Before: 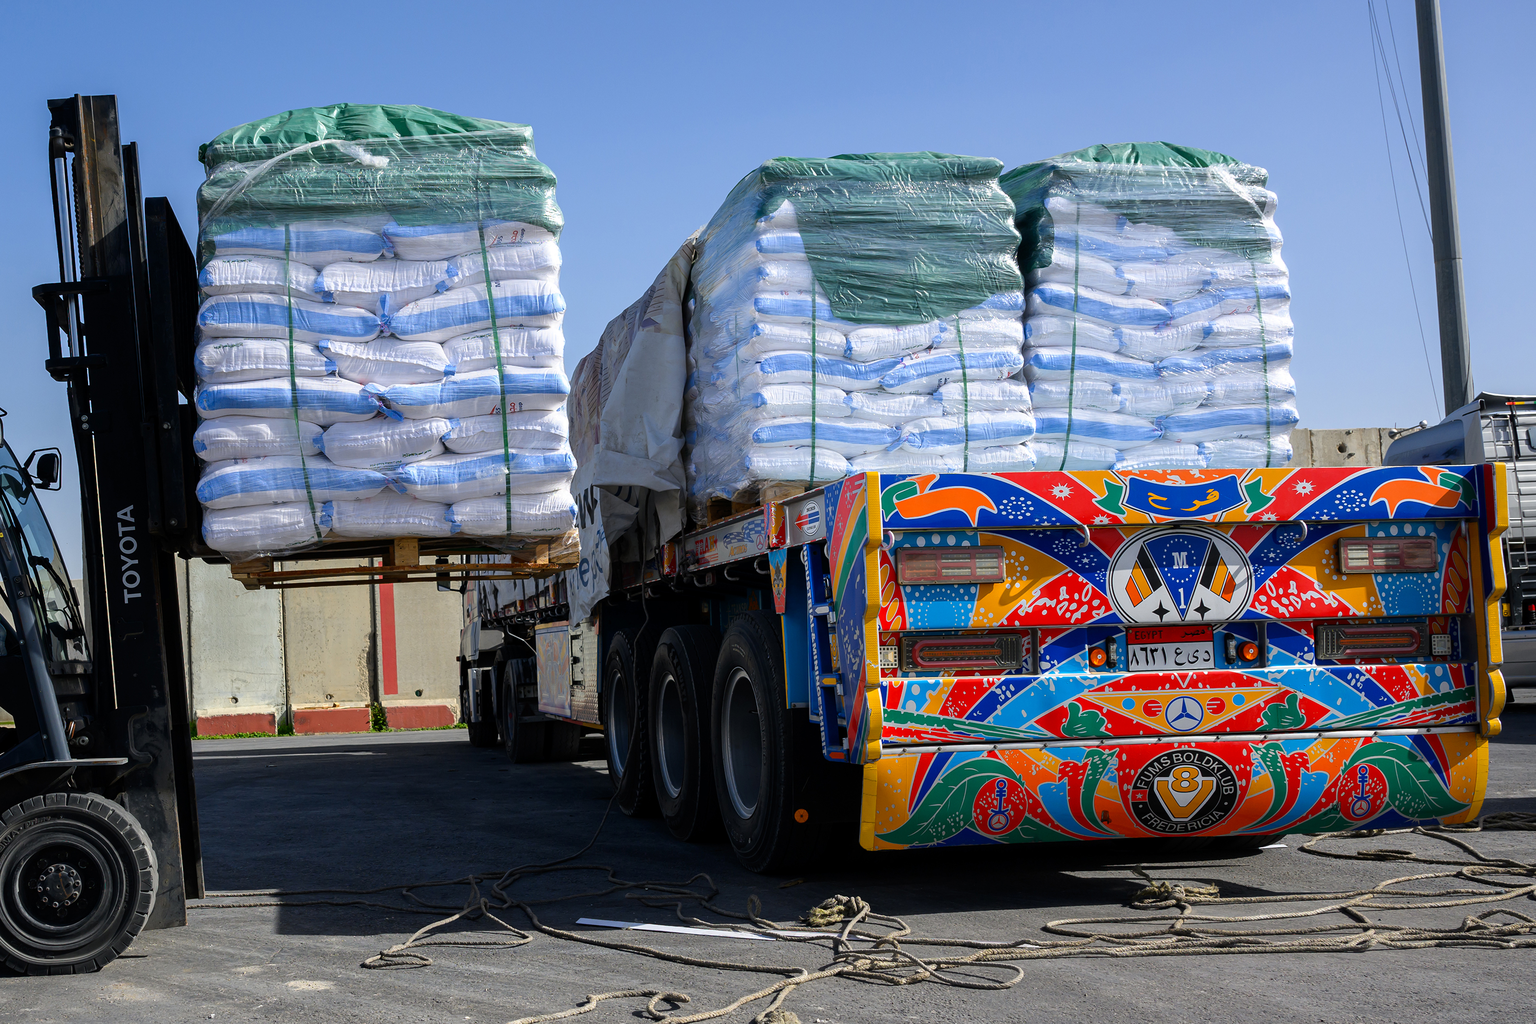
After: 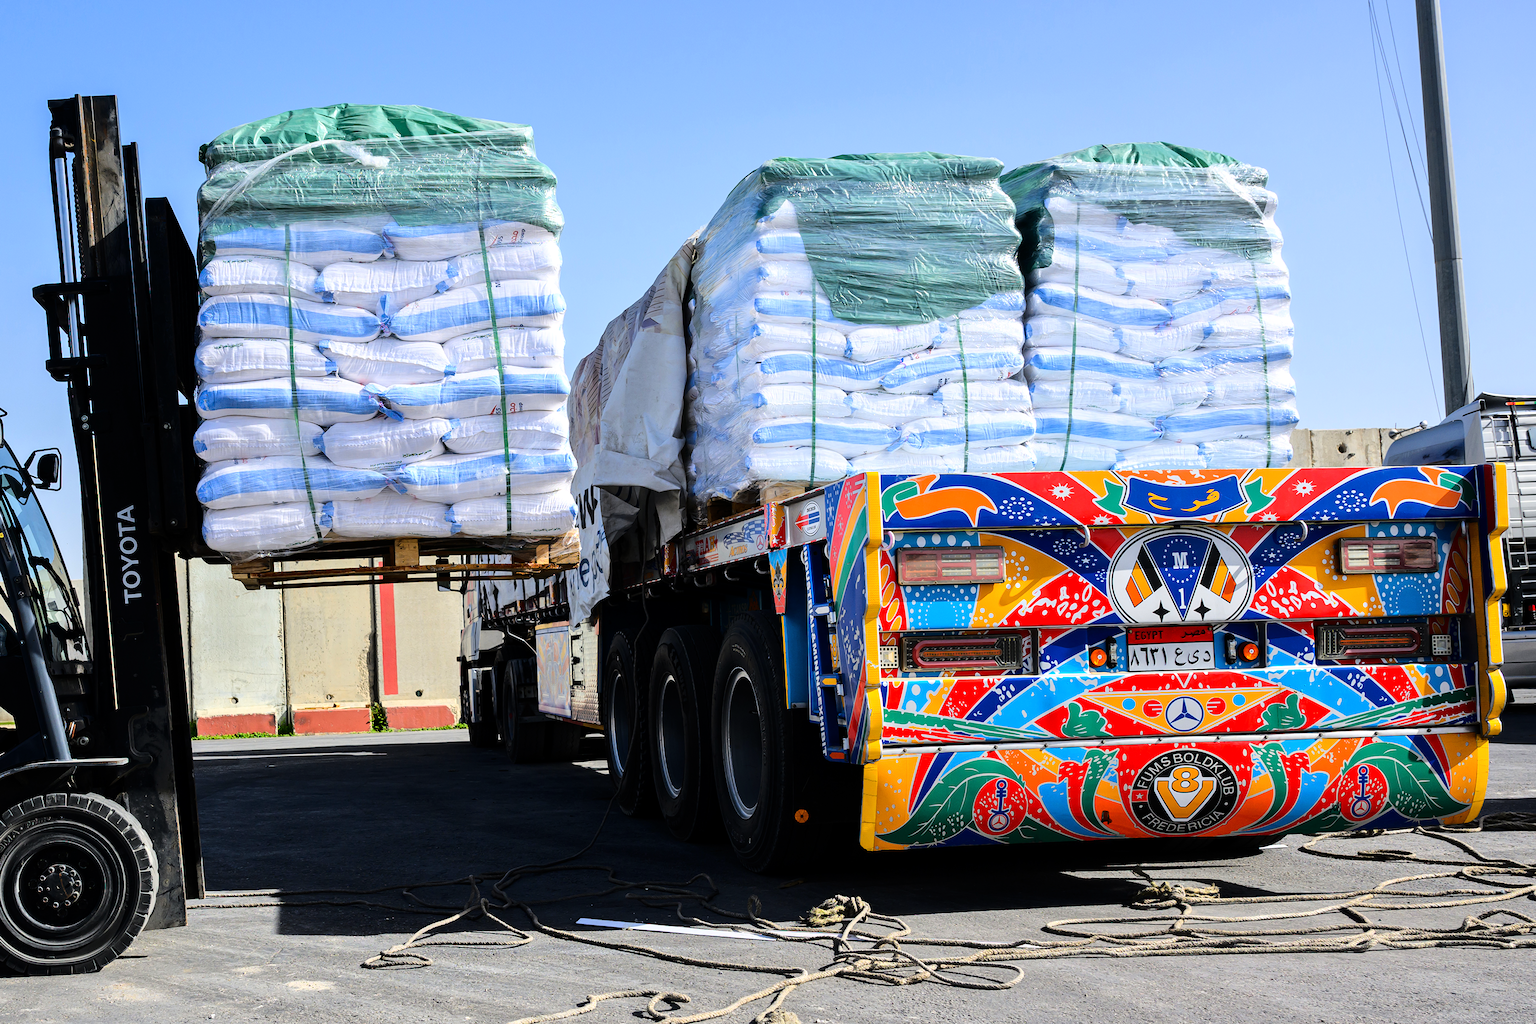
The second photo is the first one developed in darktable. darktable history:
local contrast: mode bilateral grid, contrast 16, coarseness 36, detail 106%, midtone range 0.2
base curve: curves: ch0 [(0, 0) (0.036, 0.025) (0.121, 0.166) (0.206, 0.329) (0.605, 0.79) (1, 1)]
tone equalizer: -8 EV 0.014 EV, -7 EV -0.042 EV, -6 EV 0.02 EV, -5 EV 0.029 EV, -4 EV 0.252 EV, -3 EV 0.643 EV, -2 EV 0.58 EV, -1 EV 0.179 EV, +0 EV 0.035 EV
